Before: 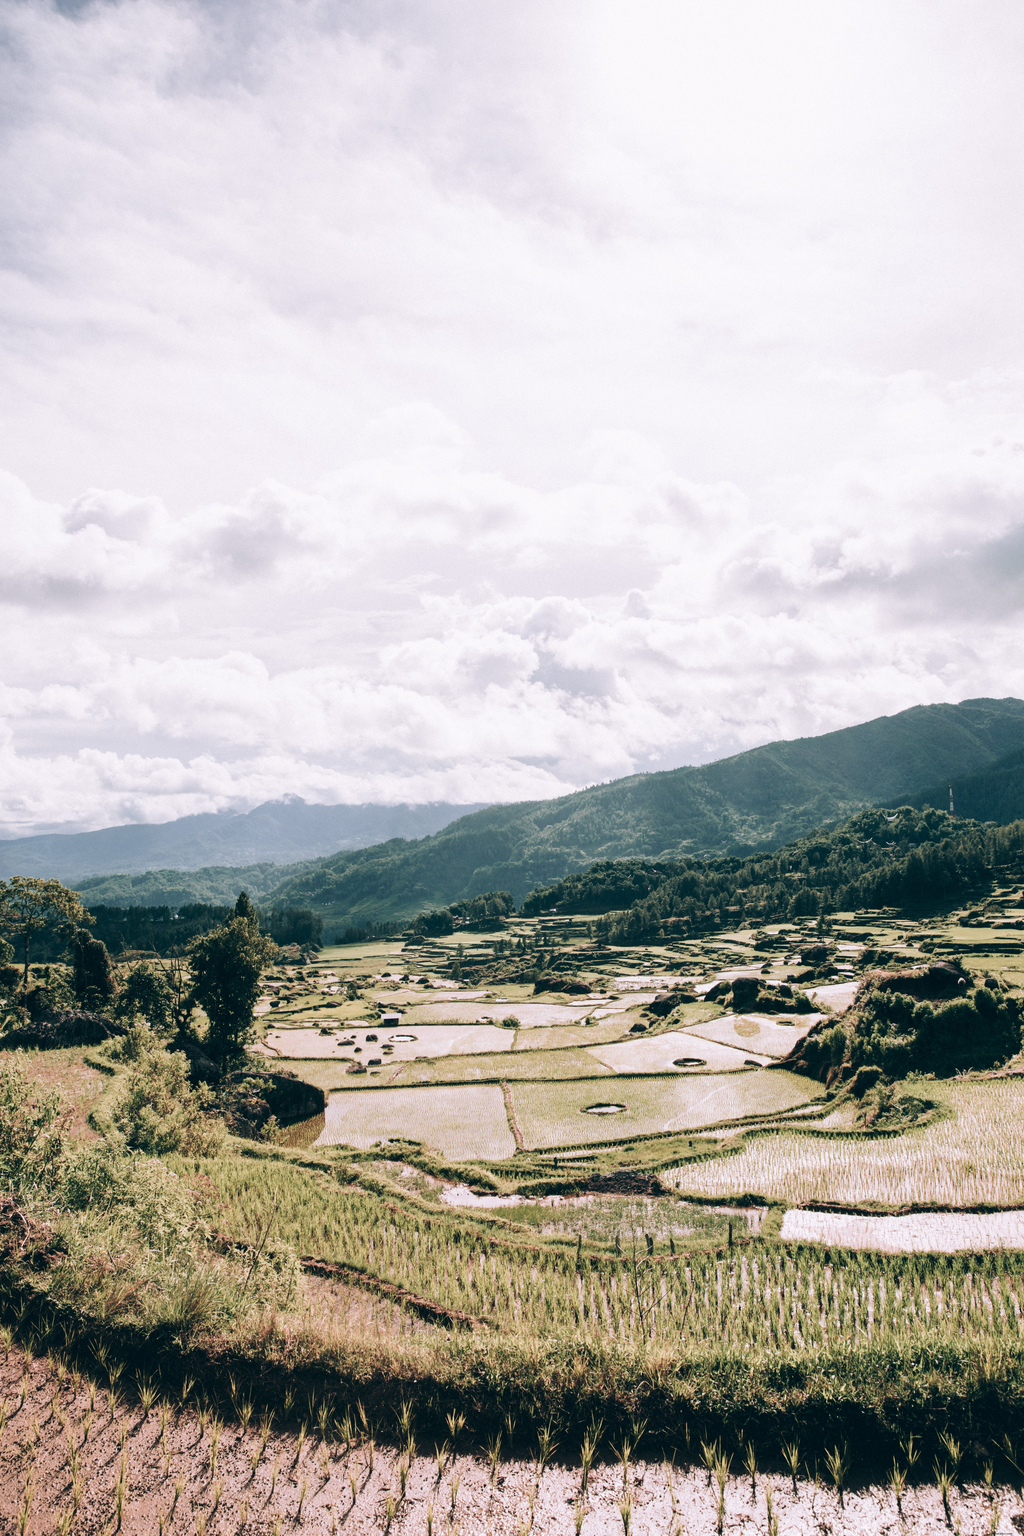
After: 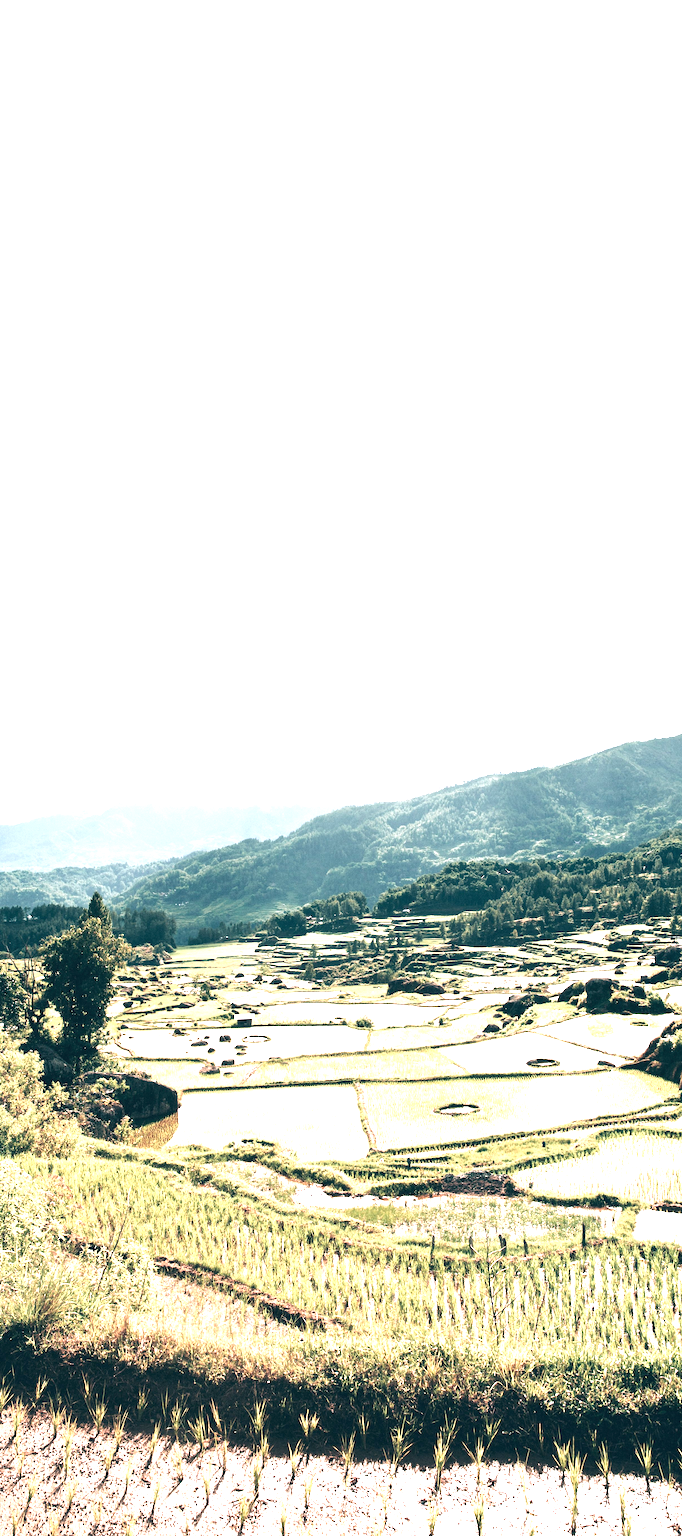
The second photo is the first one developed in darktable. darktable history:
exposure: black level correction 0, exposure 1.451 EV, compensate highlight preservation false
crop and rotate: left 14.382%, right 18.978%
